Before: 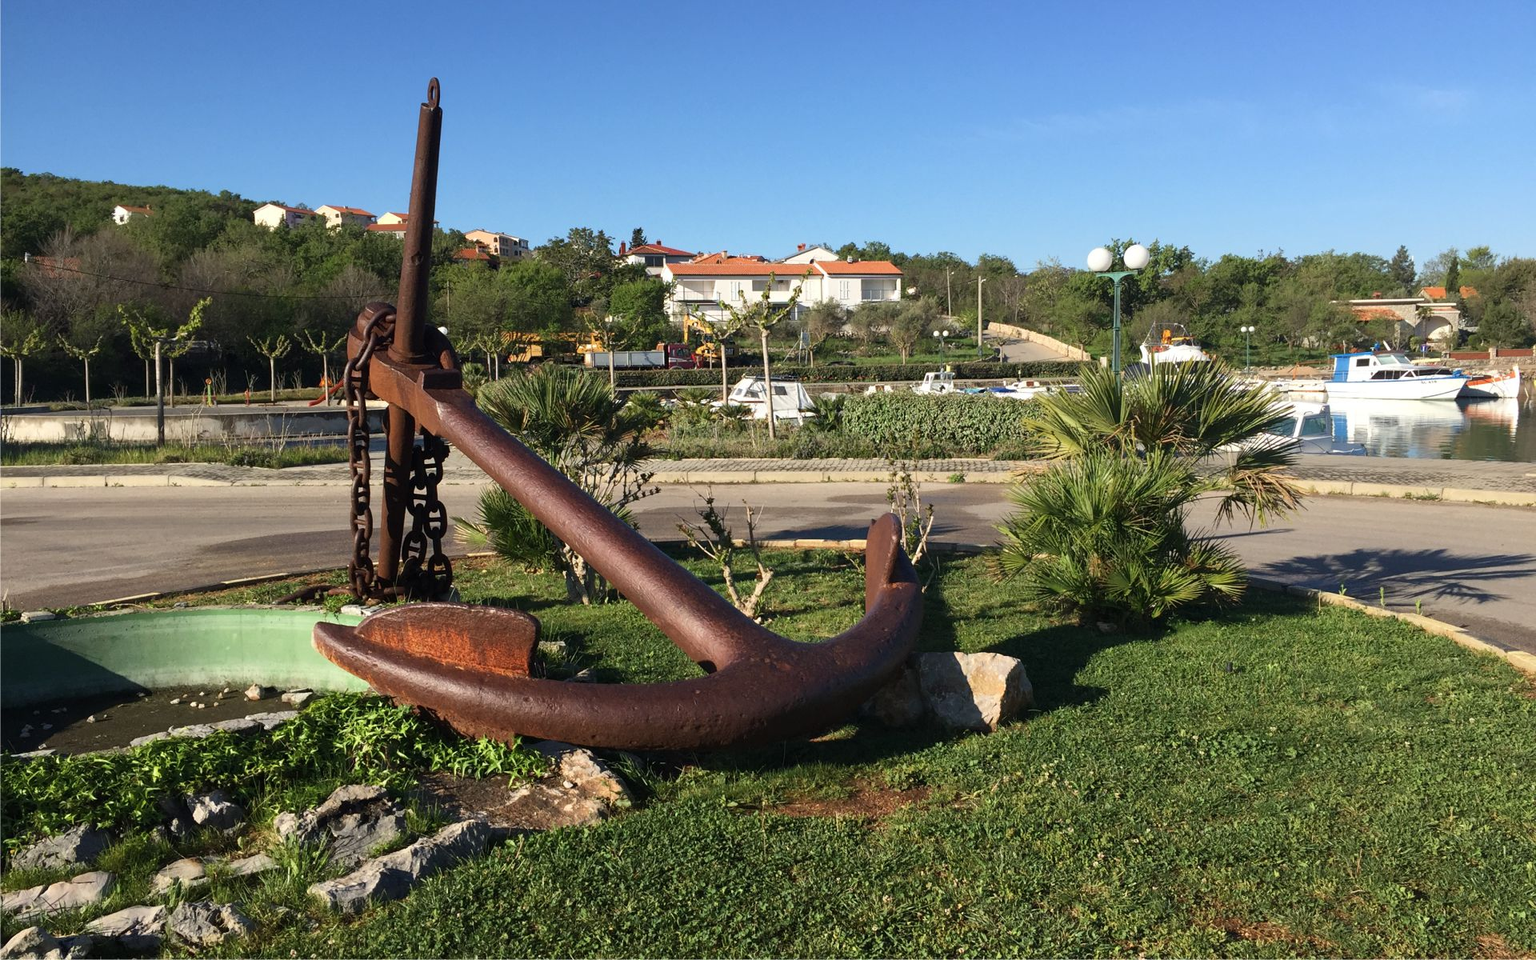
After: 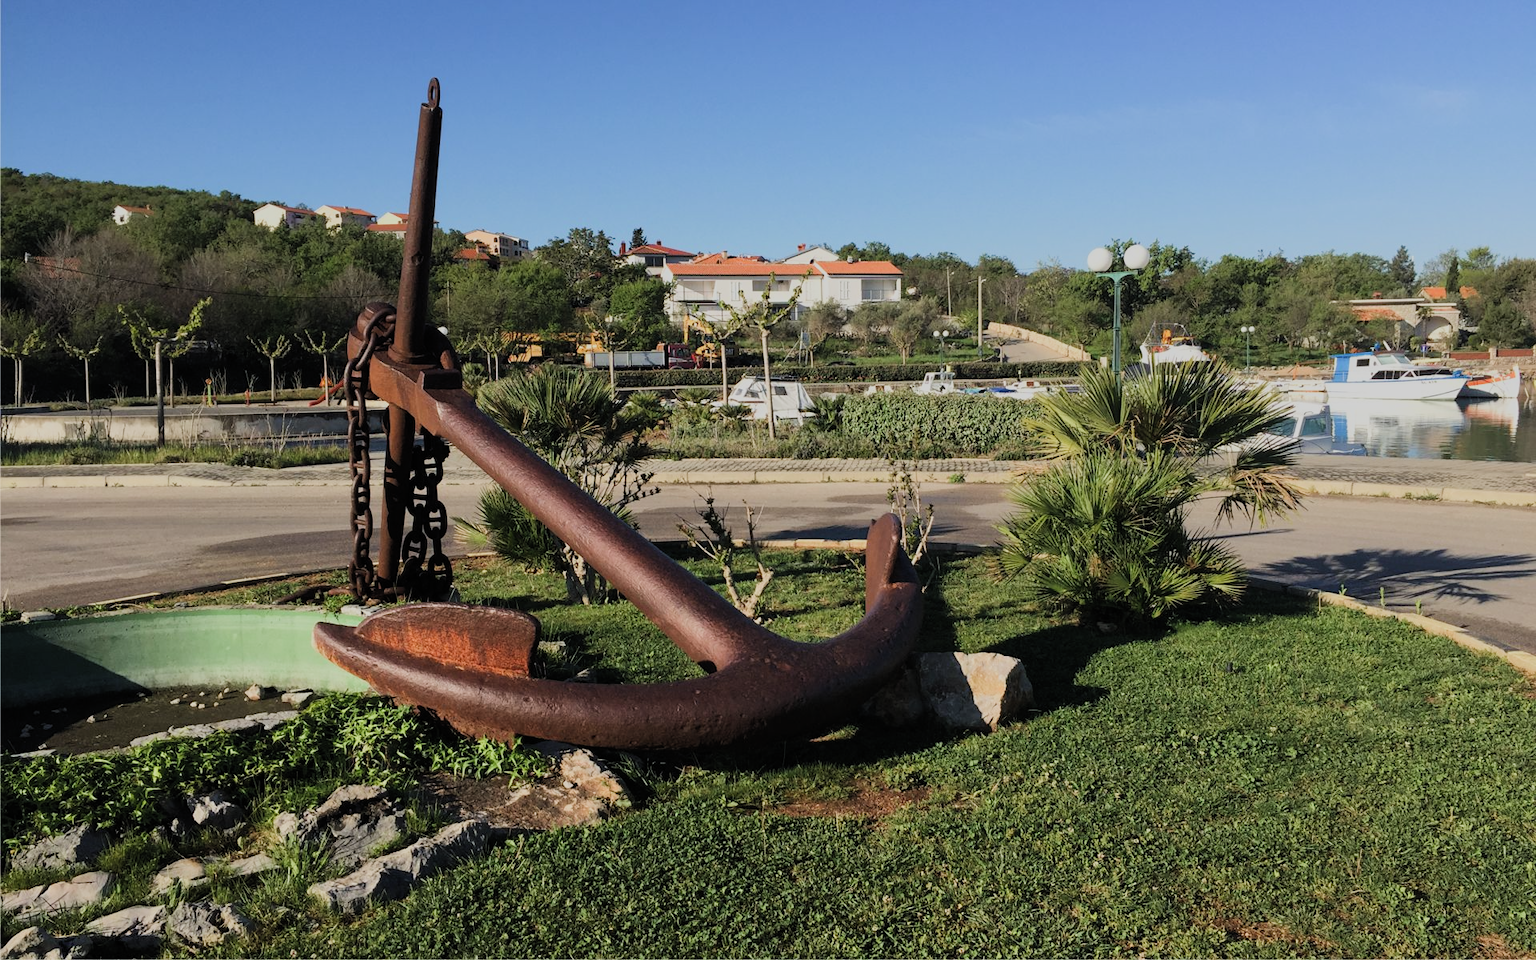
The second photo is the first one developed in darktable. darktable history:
filmic rgb: black relative exposure -7.65 EV, white relative exposure 4.56 EV, hardness 3.61, contrast 1.05, preserve chrominance RGB euclidean norm, color science v5 (2021), contrast in shadows safe, contrast in highlights safe
